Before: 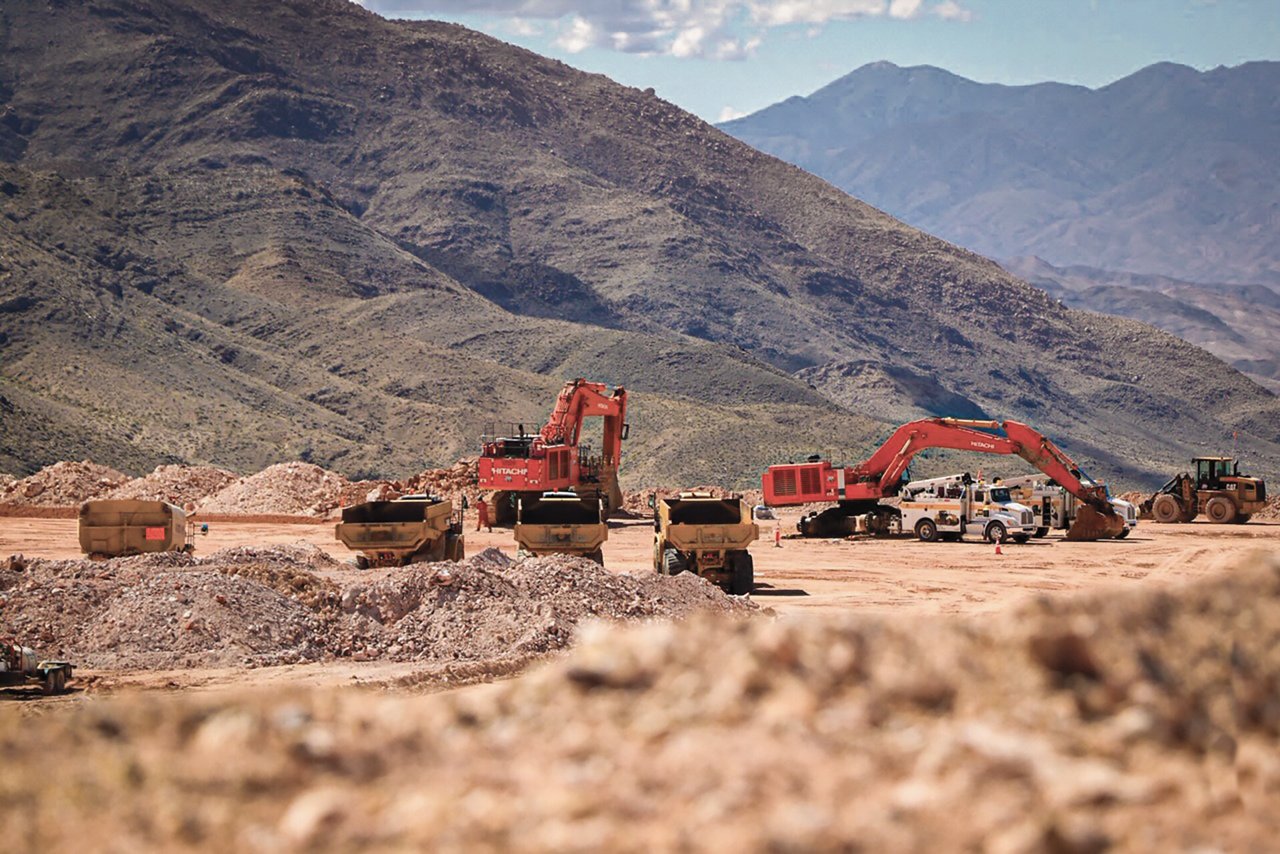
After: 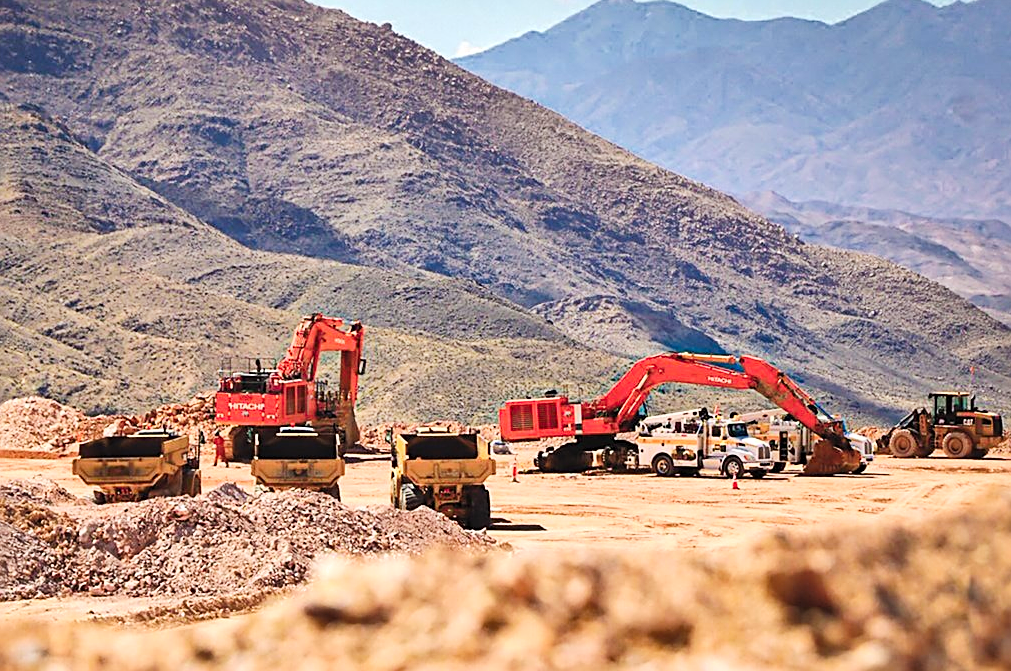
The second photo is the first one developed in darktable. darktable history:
sharpen: on, module defaults
shadows and highlights: soften with gaussian
tone curve: curves: ch0 [(0, 0) (0.071, 0.058) (0.266, 0.268) (0.498, 0.542) (0.766, 0.807) (1, 0.983)]; ch1 [(0, 0) (0.346, 0.307) (0.408, 0.387) (0.463, 0.465) (0.482, 0.493) (0.502, 0.499) (0.517, 0.502) (0.55, 0.548) (0.597, 0.61) (0.651, 0.698) (1, 1)]; ch2 [(0, 0) (0.346, 0.34) (0.434, 0.46) (0.485, 0.494) (0.5, 0.498) (0.517, 0.506) (0.526, 0.539) (0.583, 0.603) (0.625, 0.659) (1, 1)], preserve colors none
tone equalizer: -8 EV -0.383 EV, -7 EV -0.427 EV, -6 EV -0.345 EV, -5 EV -0.211 EV, -3 EV 0.227 EV, -2 EV 0.338 EV, -1 EV 0.414 EV, +0 EV 0.416 EV, edges refinement/feathering 500, mask exposure compensation -1.57 EV, preserve details no
contrast brightness saturation: contrast 0.068, brightness 0.175, saturation 0.415
crop and rotate: left 20.585%, top 7.802%, right 0.392%, bottom 13.57%
